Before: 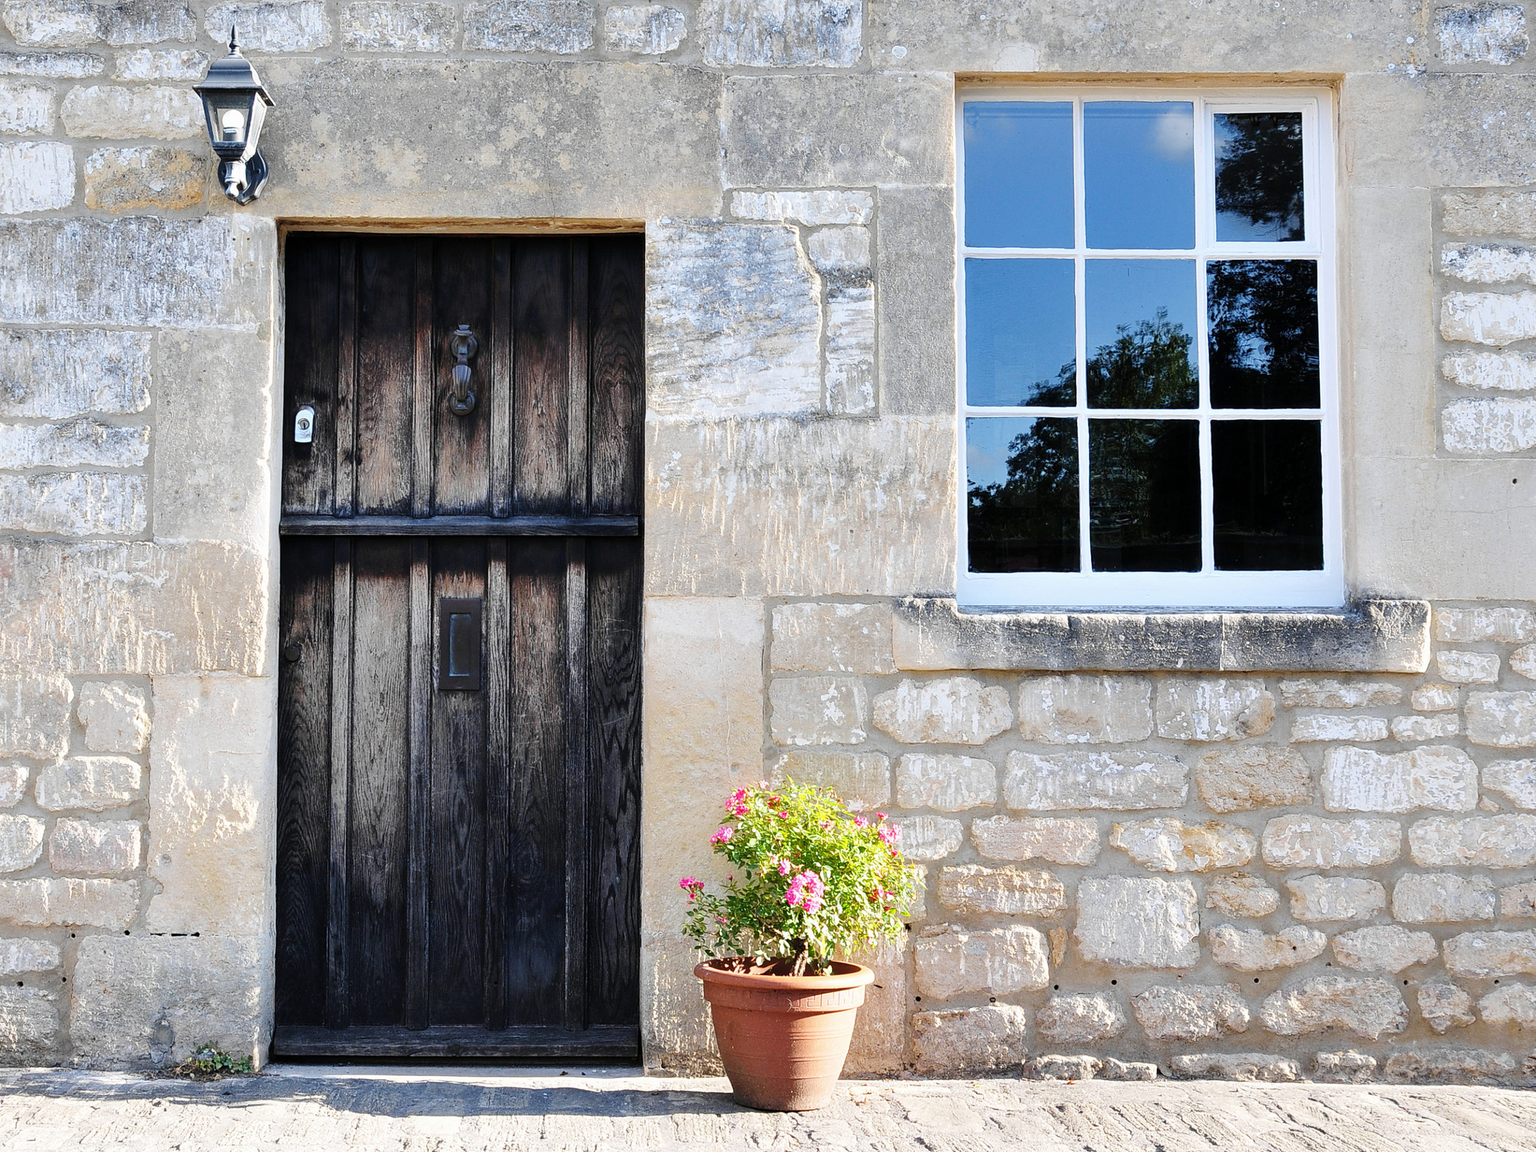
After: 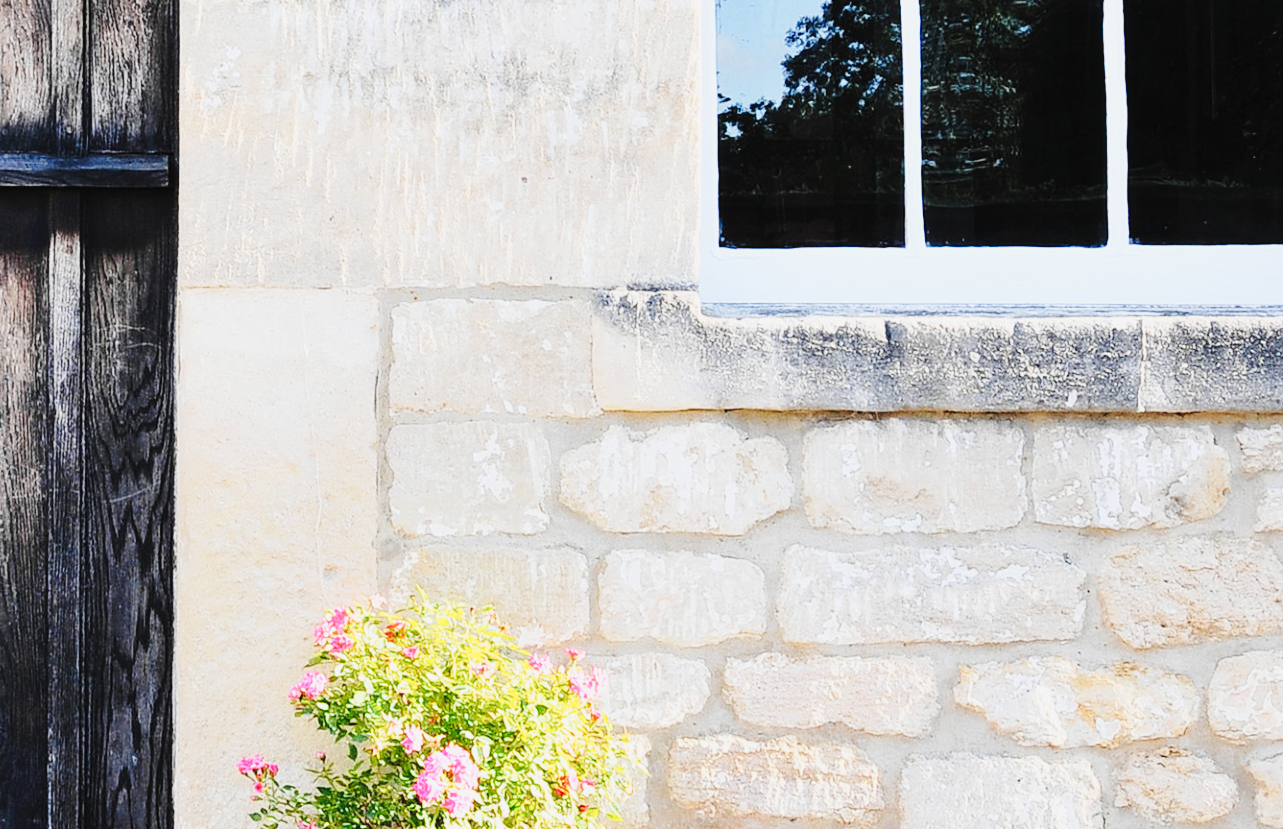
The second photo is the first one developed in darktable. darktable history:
tone curve: curves: ch0 [(0.003, 0.023) (0.071, 0.052) (0.236, 0.197) (0.466, 0.557) (0.644, 0.748) (0.803, 0.88) (0.994, 0.968)]; ch1 [(0, 0) (0.262, 0.227) (0.417, 0.386) (0.469, 0.467) (0.502, 0.498) (0.528, 0.53) (0.573, 0.57) (0.605, 0.621) (0.644, 0.671) (0.686, 0.728) (0.994, 0.987)]; ch2 [(0, 0) (0.262, 0.188) (0.385, 0.353) (0.427, 0.424) (0.495, 0.493) (0.515, 0.534) (0.547, 0.556) (0.589, 0.613) (0.644, 0.748) (1, 1)], preserve colors none
crop: left 34.984%, top 36.793%, right 14.892%, bottom 20.013%
exposure: exposure -0.071 EV, compensate exposure bias true, compensate highlight preservation false
contrast brightness saturation: contrast 0.138, brightness 0.223
